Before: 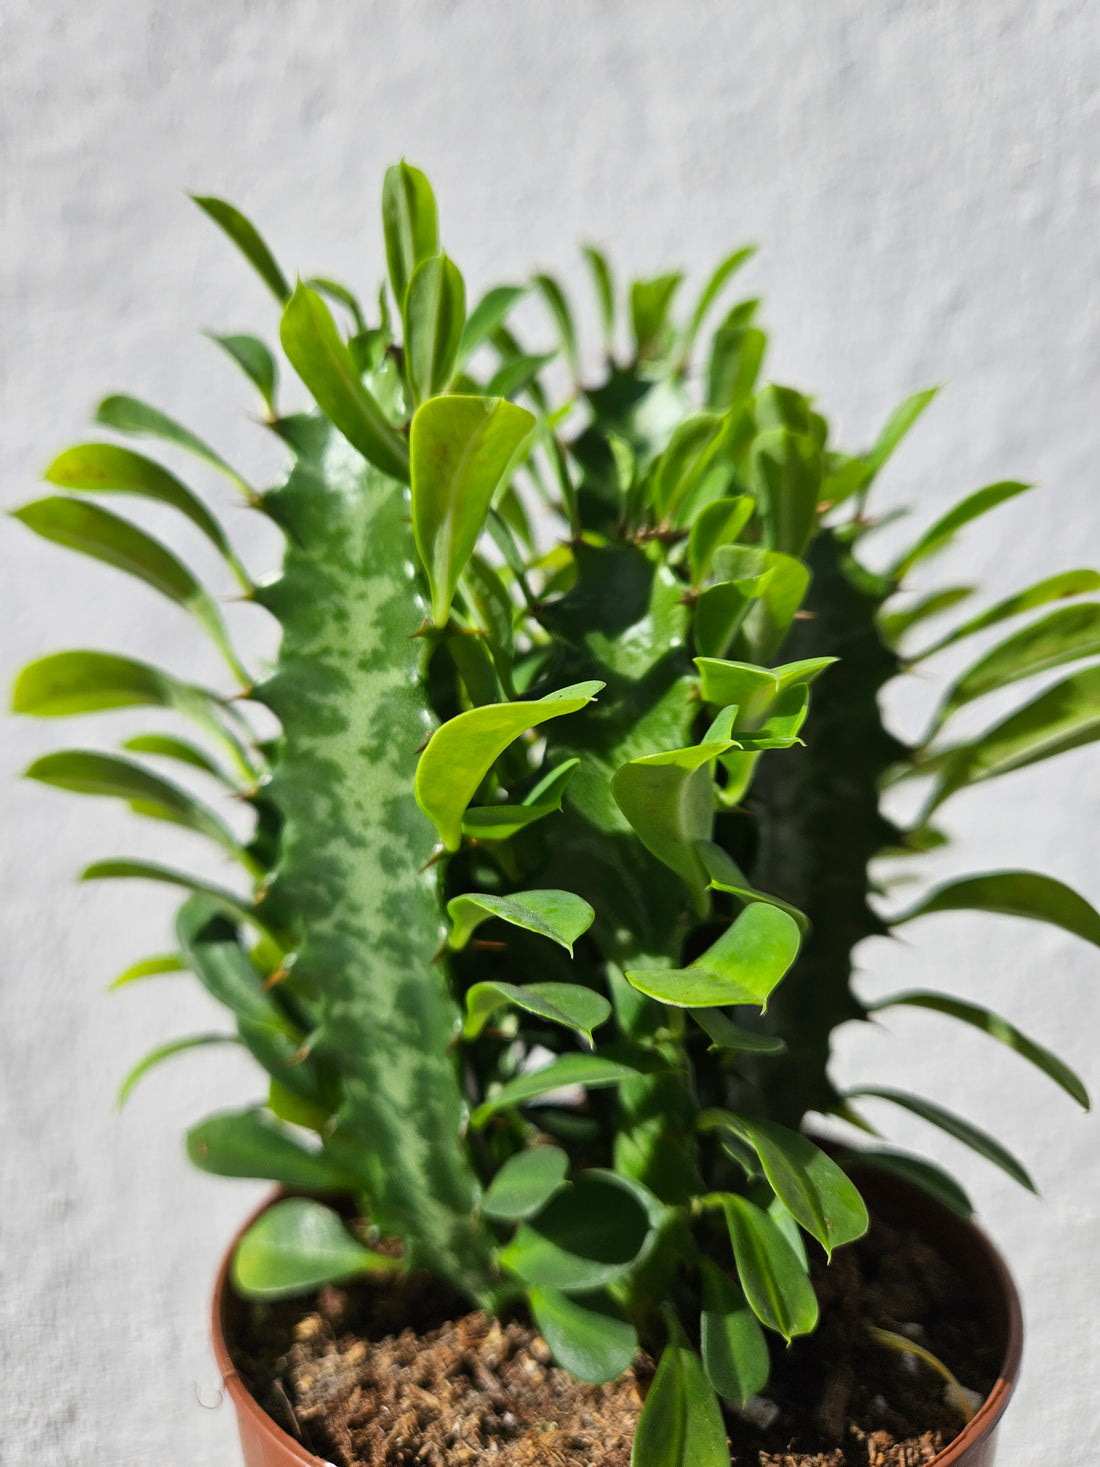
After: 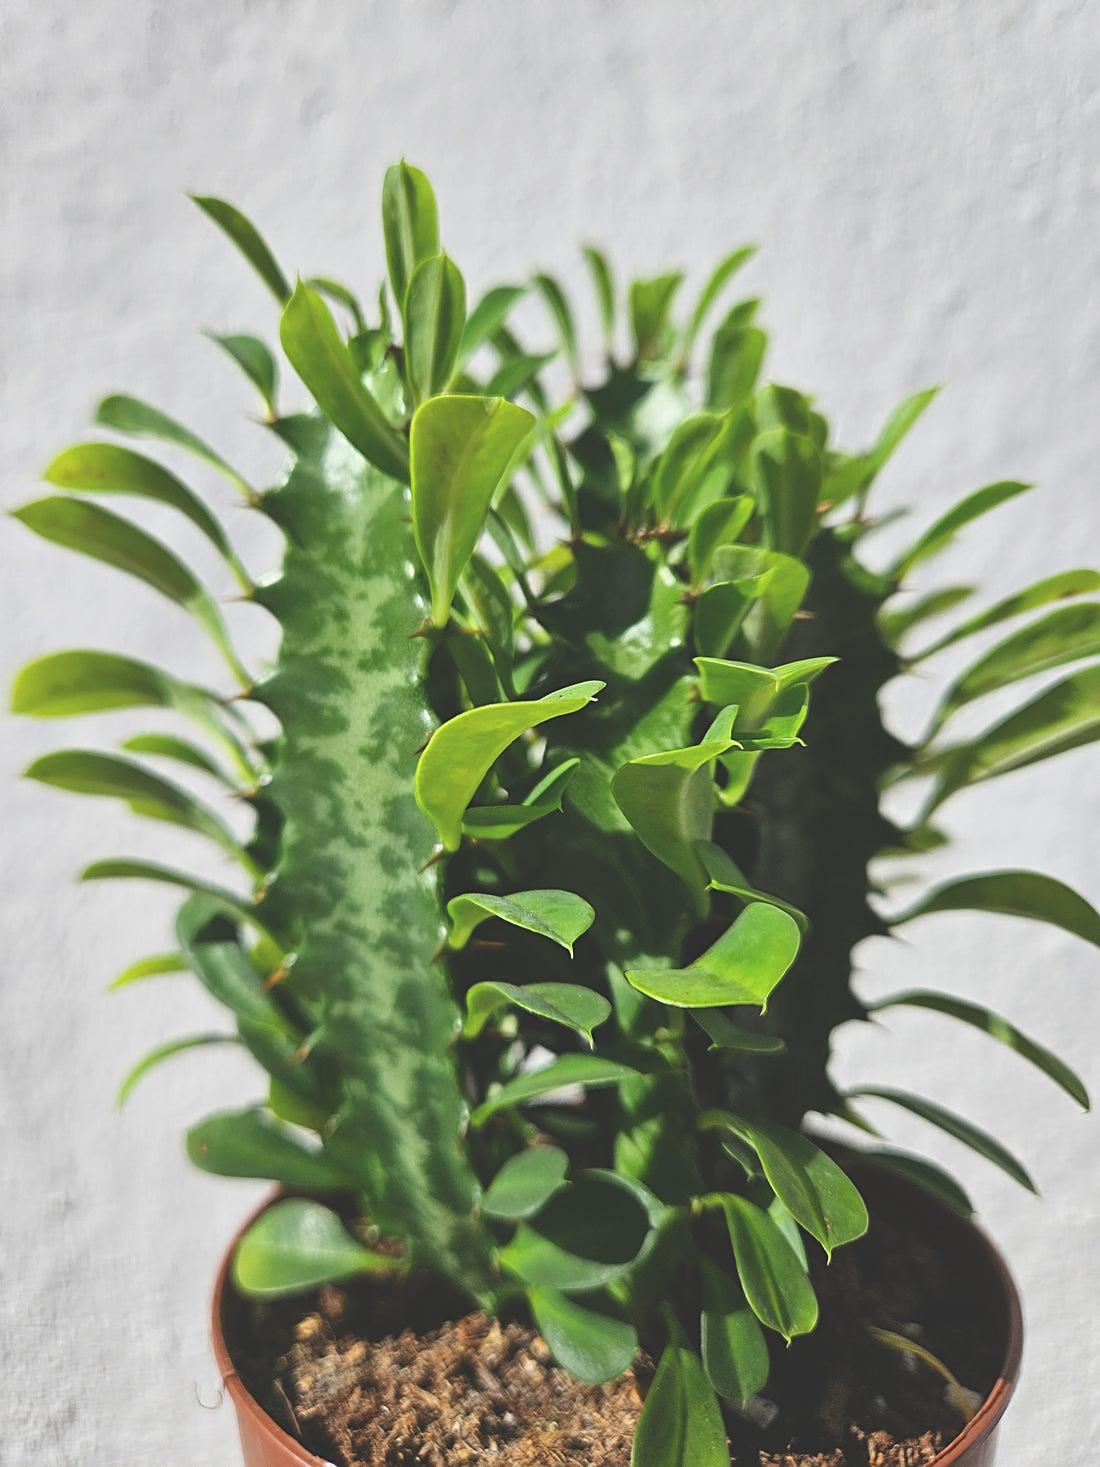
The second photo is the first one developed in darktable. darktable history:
sharpen: on, module defaults
exposure: black level correction -0.028, compensate exposure bias true, compensate highlight preservation false
